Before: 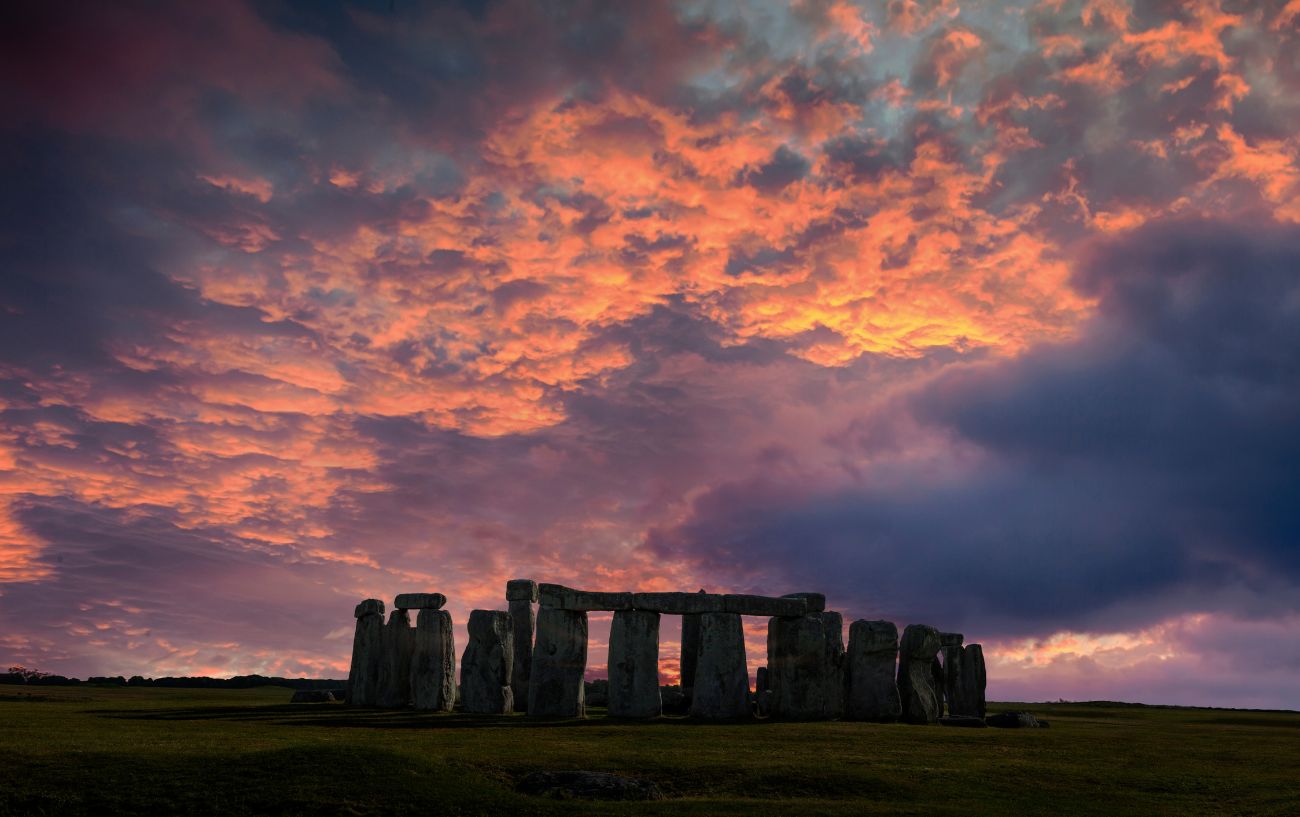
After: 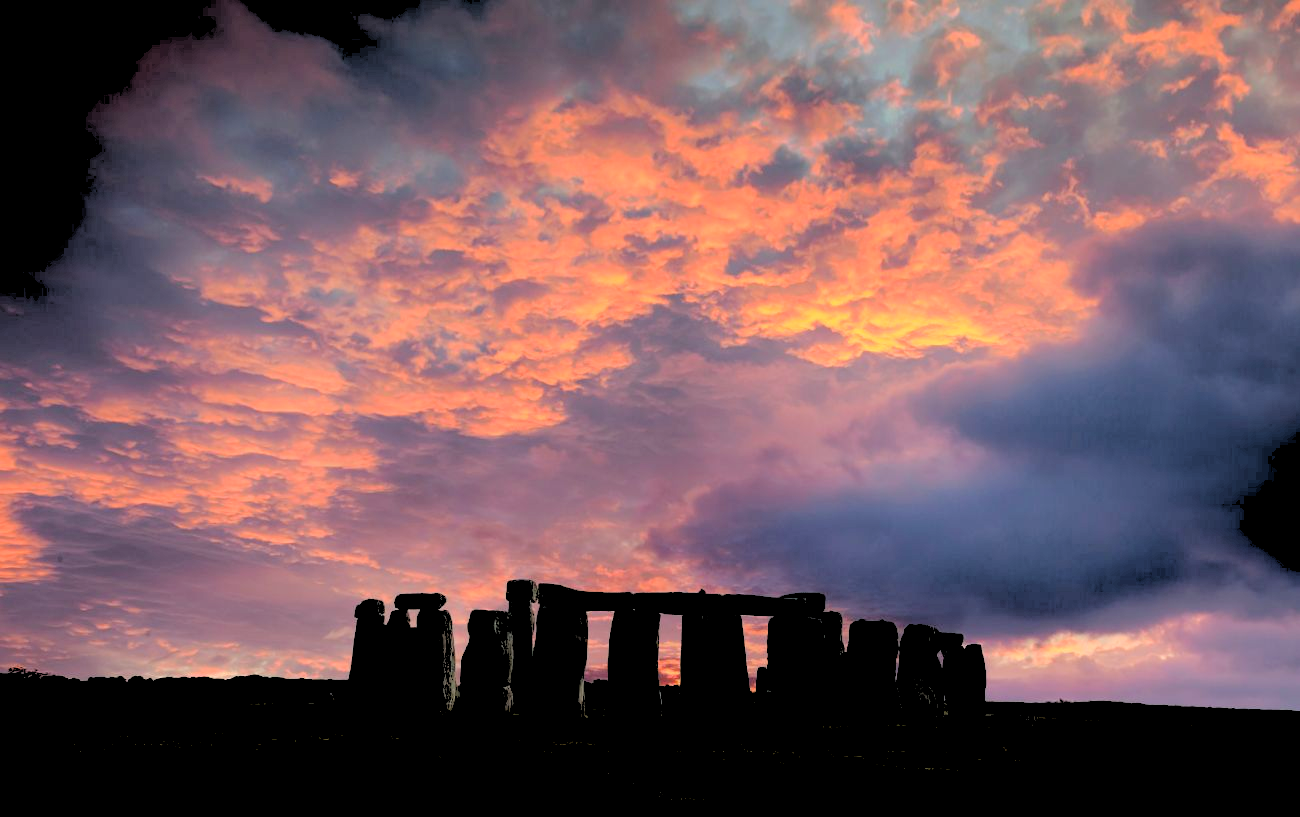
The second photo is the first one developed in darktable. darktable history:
rgb levels: levels [[0.027, 0.429, 0.996], [0, 0.5, 1], [0, 0.5, 1]]
white balance: emerald 1
